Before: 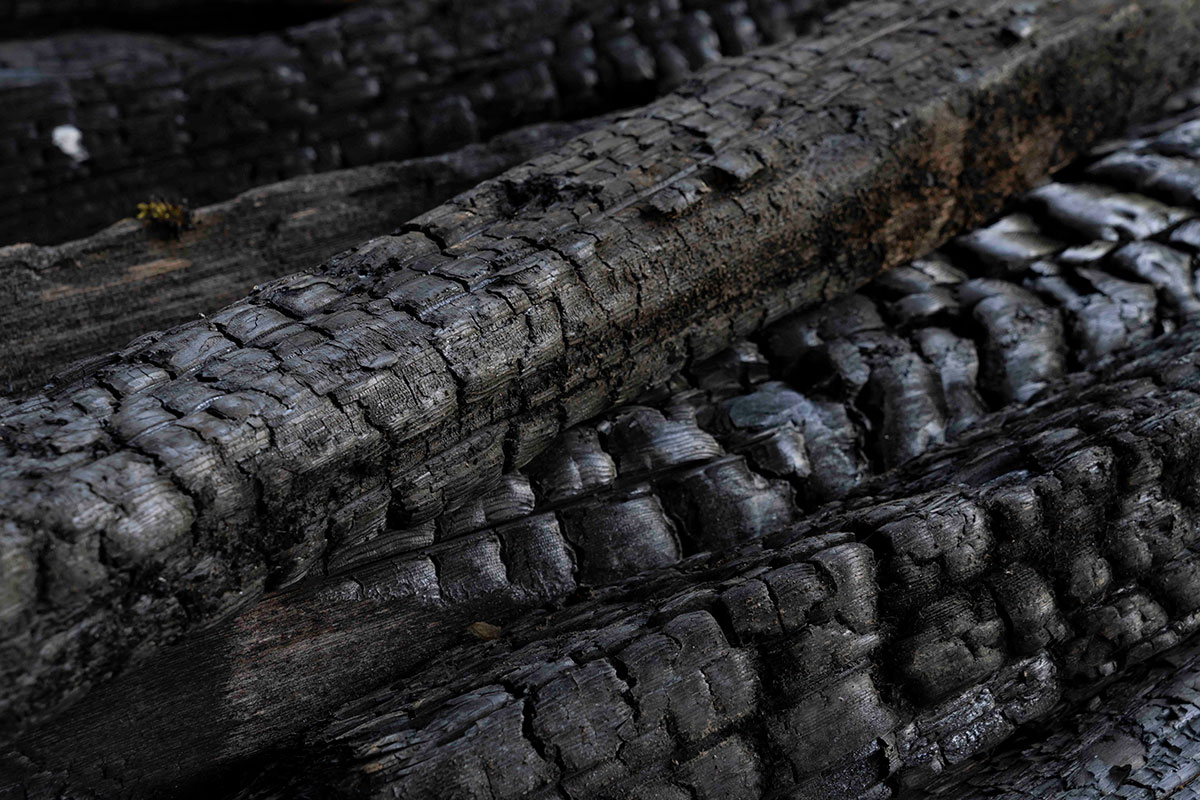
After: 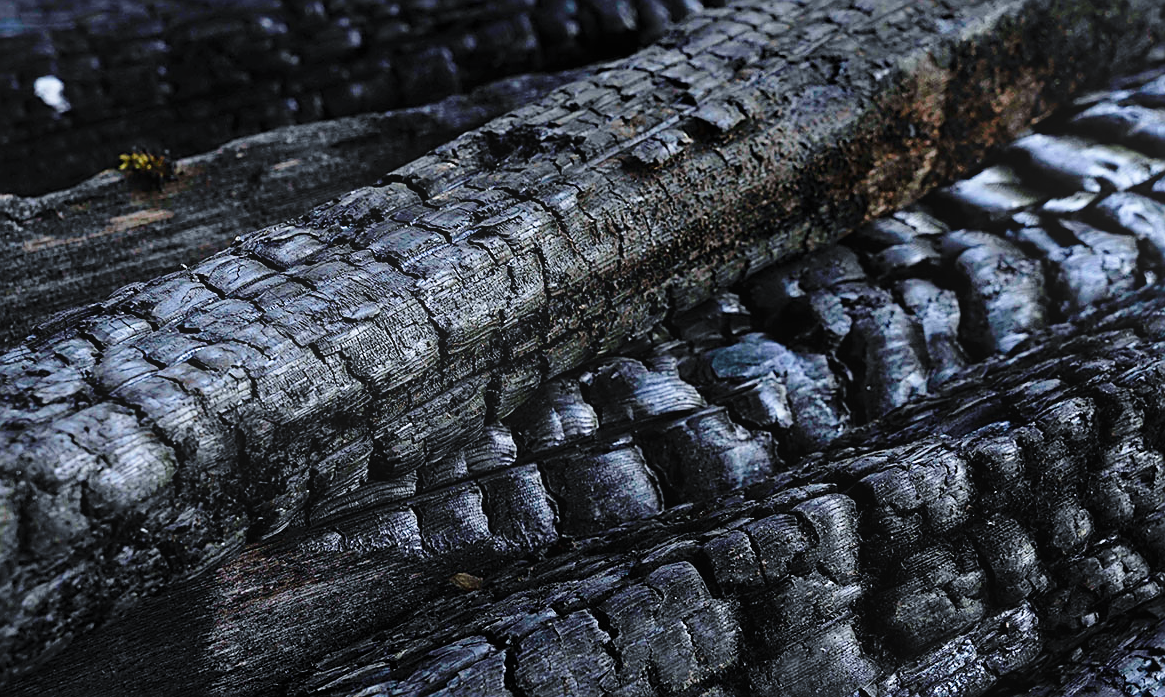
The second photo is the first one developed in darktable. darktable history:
white balance: red 0.924, blue 1.095
bloom: threshold 82.5%, strength 16.25%
base curve: curves: ch0 [(0, 0) (0.028, 0.03) (0.121, 0.232) (0.46, 0.748) (0.859, 0.968) (1, 1)], preserve colors none
crop: left 1.507%, top 6.147%, right 1.379%, bottom 6.637%
sharpen: on, module defaults
tone equalizer: on, module defaults
